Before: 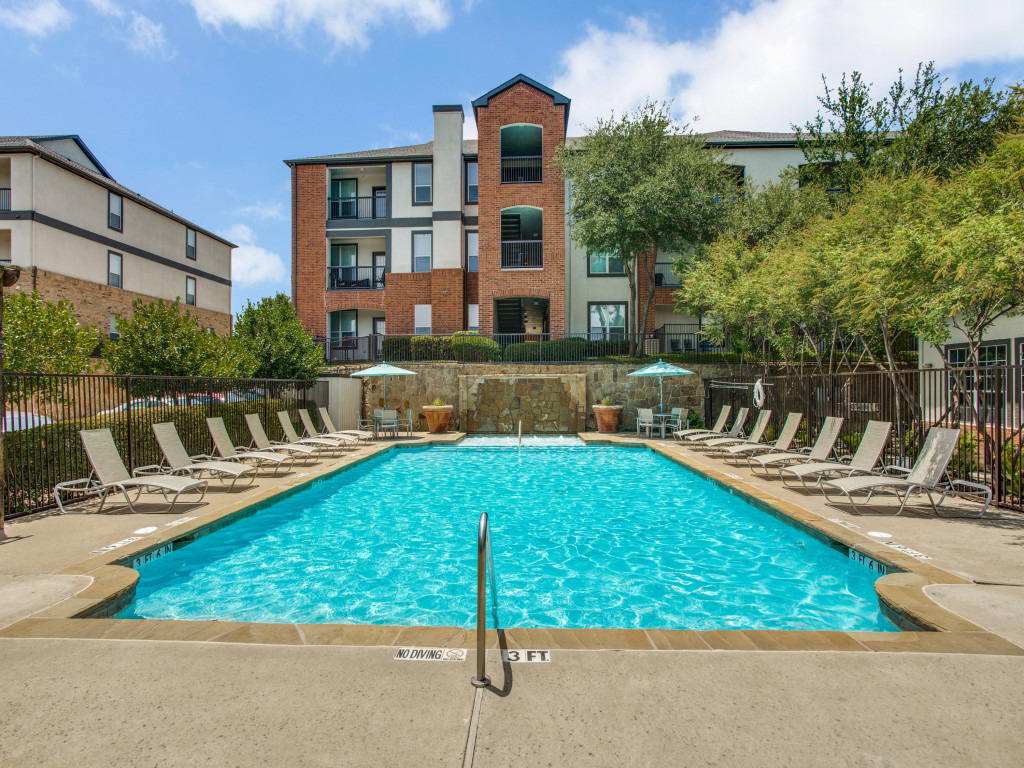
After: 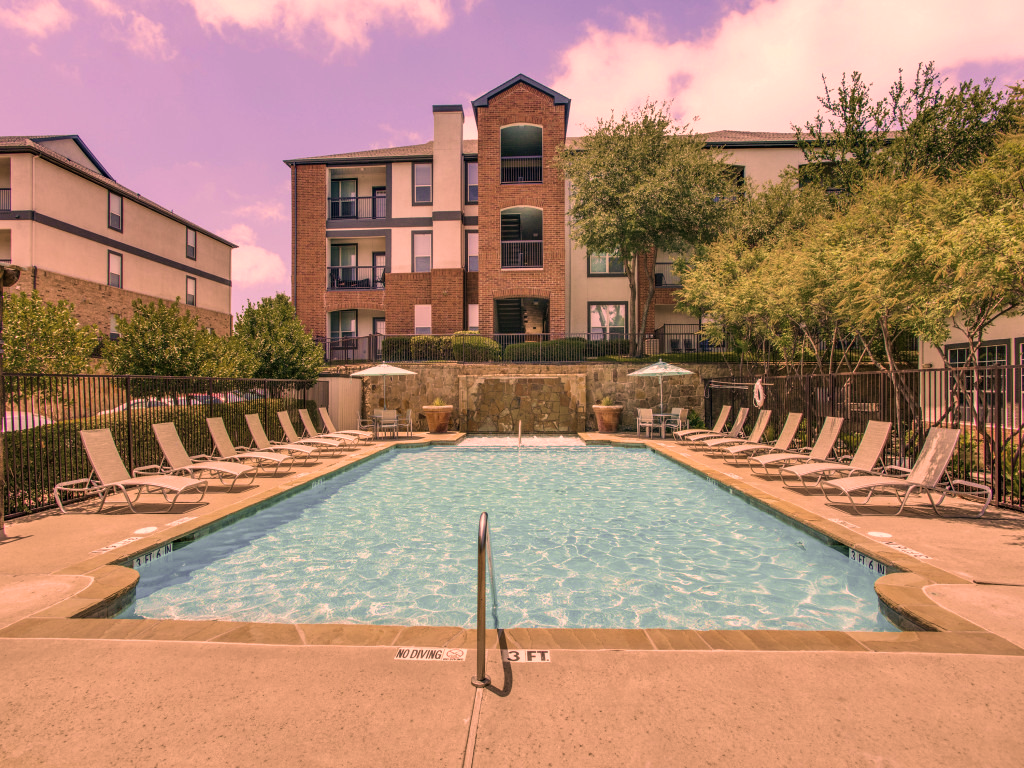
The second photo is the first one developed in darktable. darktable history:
color correction: highlights a* 40, highlights b* 40, saturation 0.69
color calibration: illuminant as shot in camera, x 0.358, y 0.373, temperature 4628.91 K
velvia: strength 36.57%
